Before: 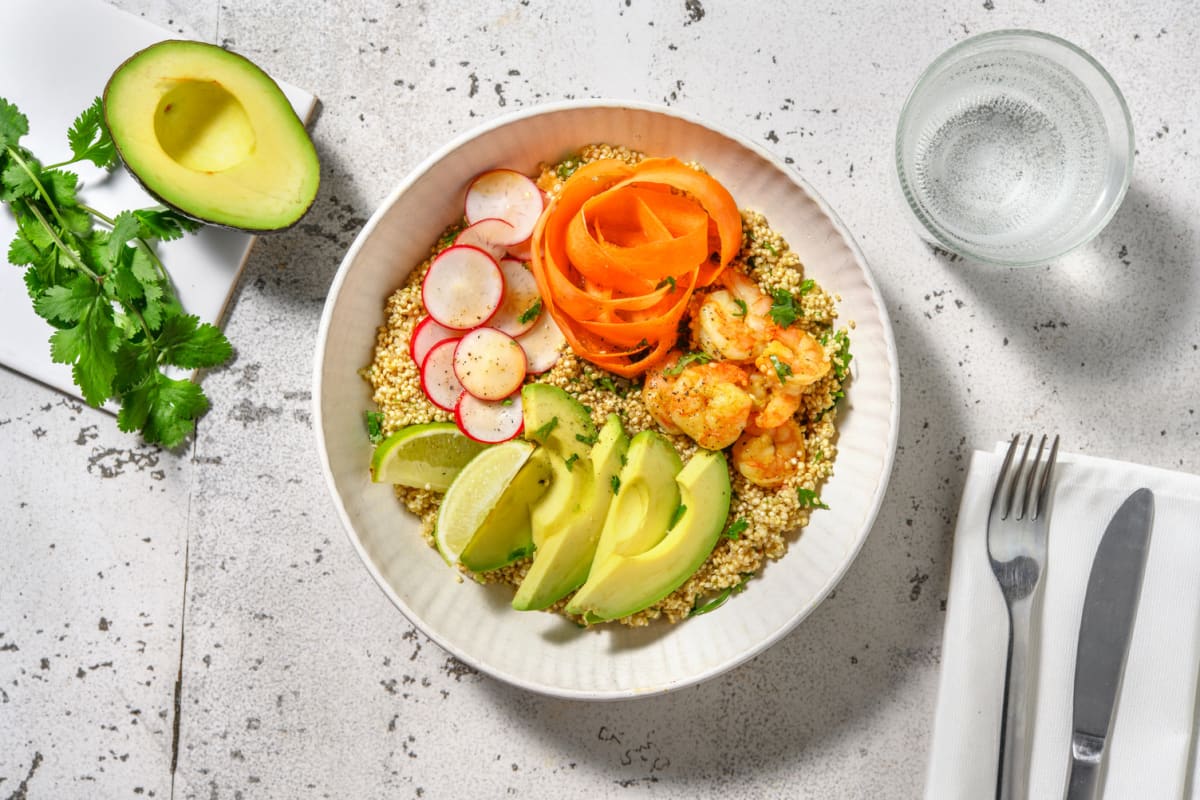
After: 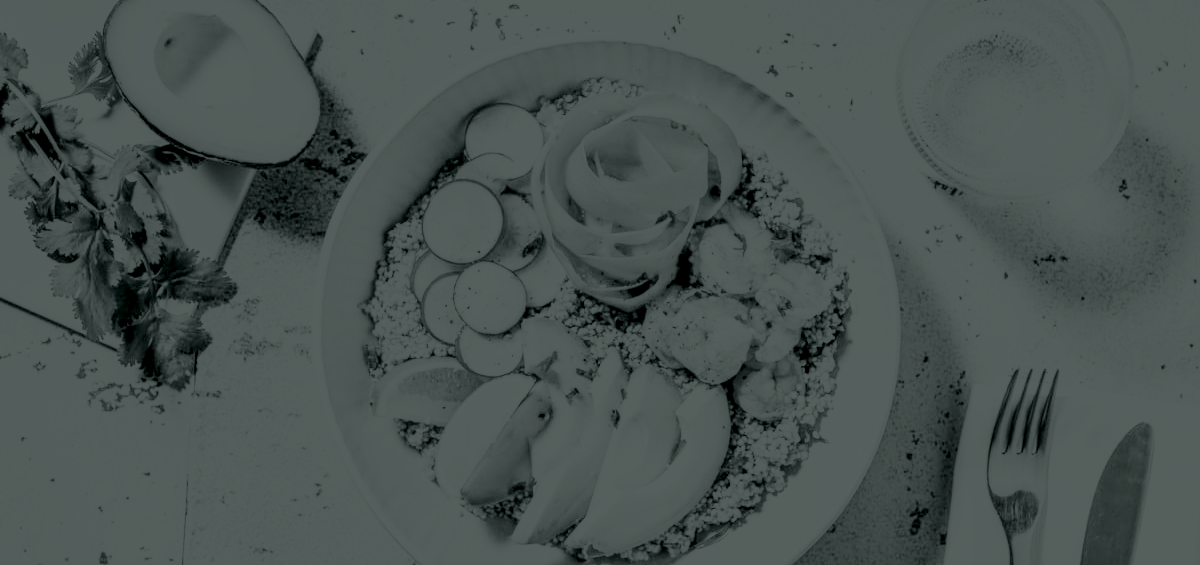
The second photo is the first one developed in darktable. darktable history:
local contrast: on, module defaults
crop and rotate: top 8.293%, bottom 20.996%
colorize: hue 90°, saturation 19%, lightness 1.59%, version 1
exposure: black level correction 0.001, exposure 0.191 EV, compensate highlight preservation false
rgb curve: curves: ch0 [(0, 0) (0.21, 0.15) (0.24, 0.21) (0.5, 0.75) (0.75, 0.96) (0.89, 0.99) (1, 1)]; ch1 [(0, 0.02) (0.21, 0.13) (0.25, 0.2) (0.5, 0.67) (0.75, 0.9) (0.89, 0.97) (1, 1)]; ch2 [(0, 0.02) (0.21, 0.13) (0.25, 0.2) (0.5, 0.67) (0.75, 0.9) (0.89, 0.97) (1, 1)], compensate middle gray true
